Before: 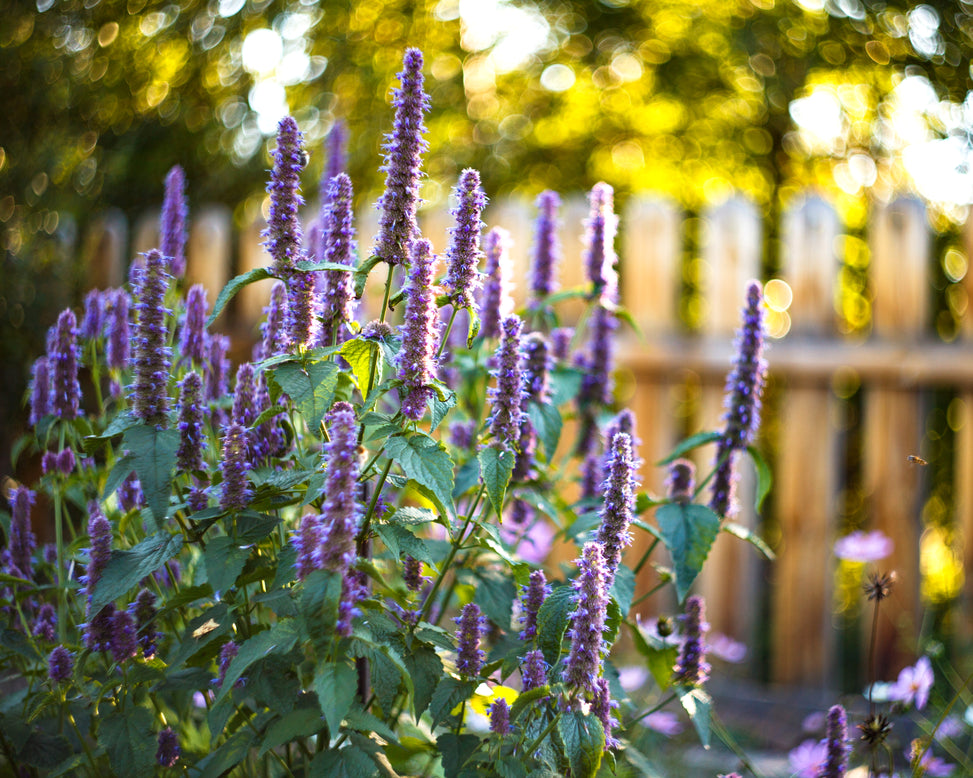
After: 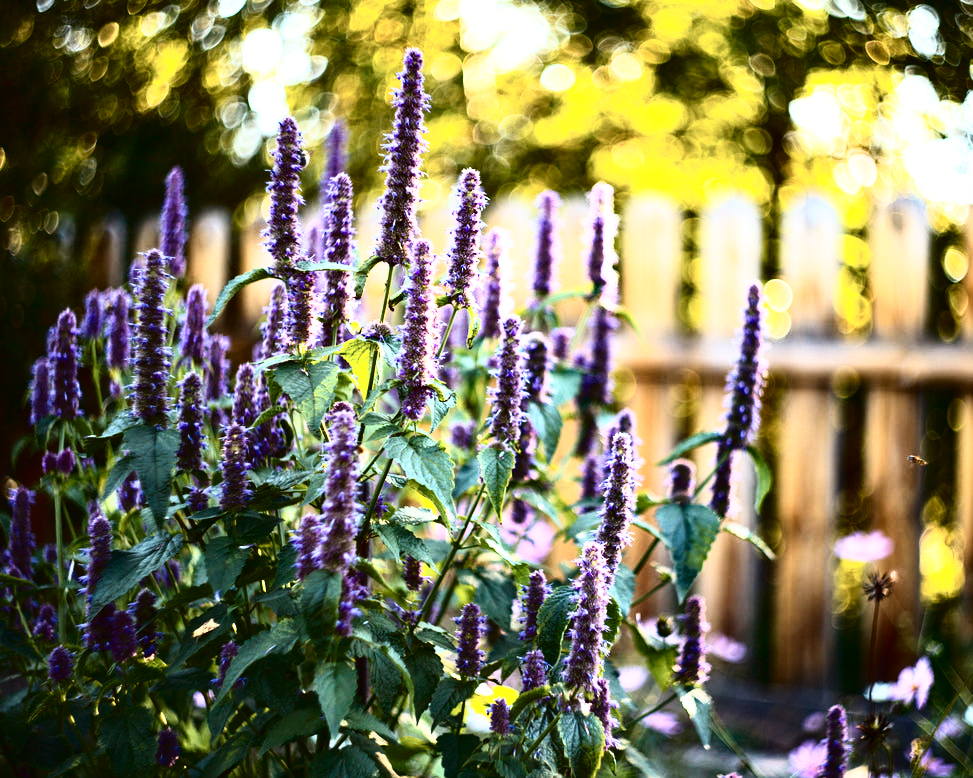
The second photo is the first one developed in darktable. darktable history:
tone curve: curves: ch0 [(0, 0) (0.003, 0.002) (0.011, 0.005) (0.025, 0.011) (0.044, 0.017) (0.069, 0.021) (0.1, 0.027) (0.136, 0.035) (0.177, 0.05) (0.224, 0.076) (0.277, 0.126) (0.335, 0.212) (0.399, 0.333) (0.468, 0.473) (0.543, 0.627) (0.623, 0.784) (0.709, 0.9) (0.801, 0.963) (0.898, 0.988) (1, 1)], color space Lab, independent channels, preserve colors none
